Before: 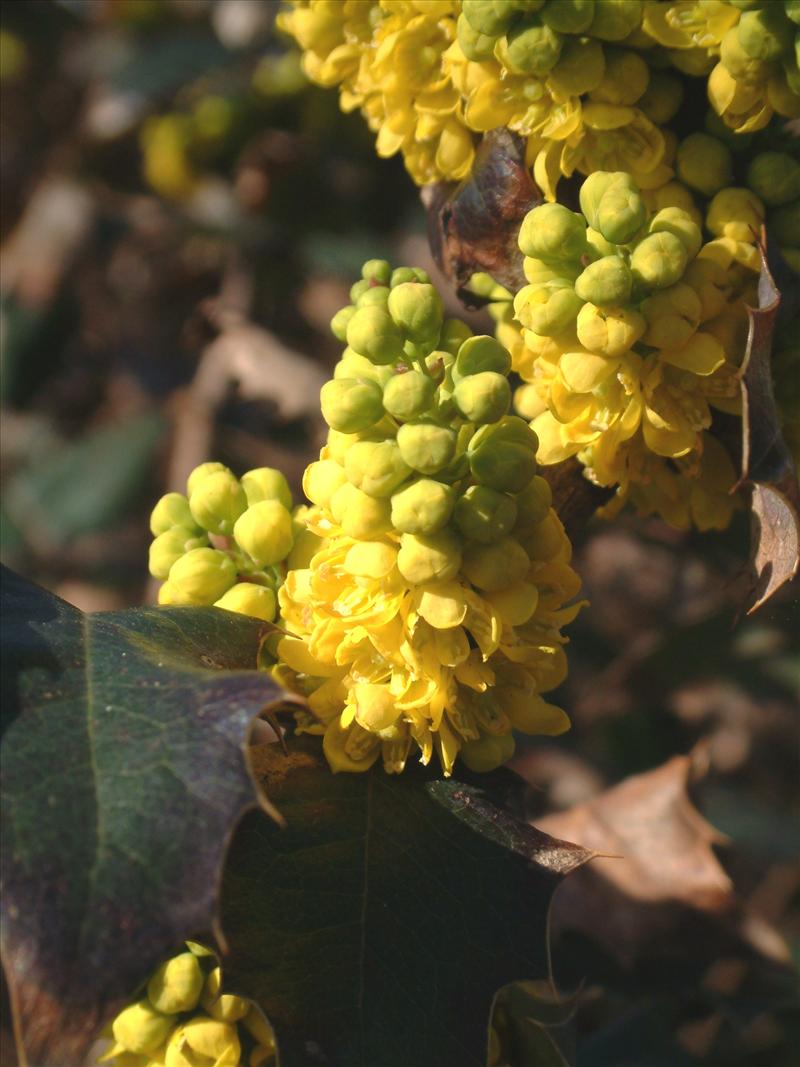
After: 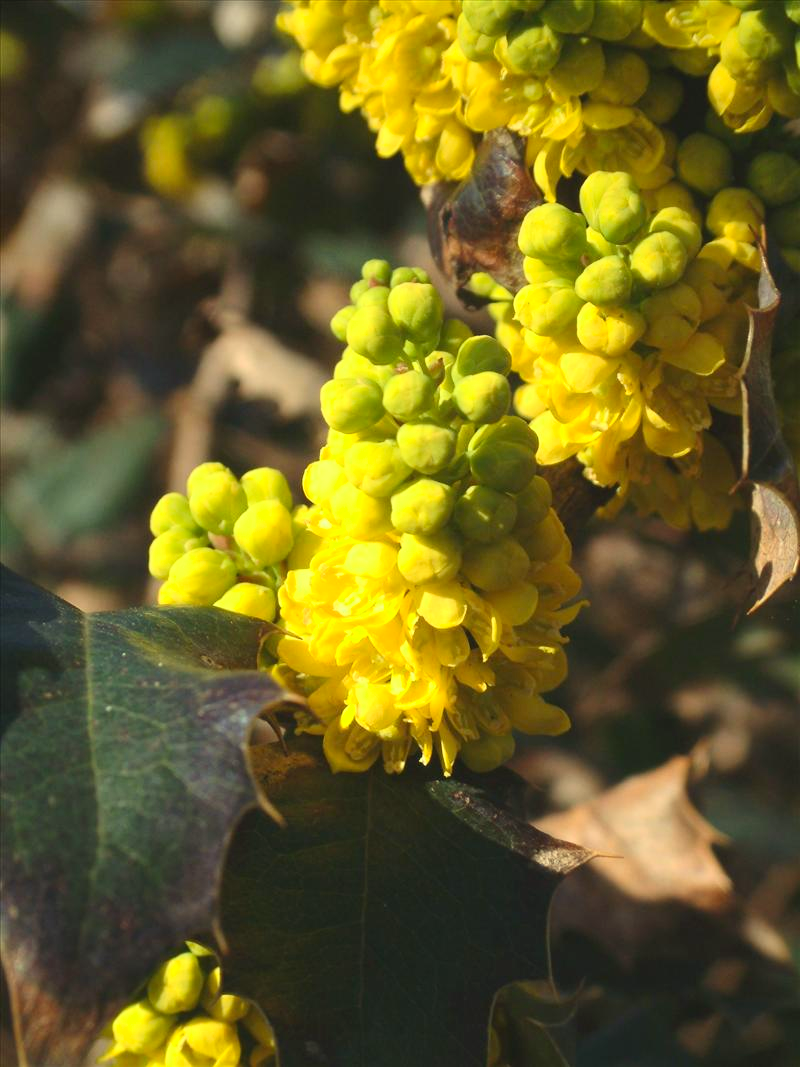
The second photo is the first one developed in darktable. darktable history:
color correction: highlights a* -5.94, highlights b* 11.19
contrast brightness saturation: contrast 0.2, brightness 0.15, saturation 0.14
